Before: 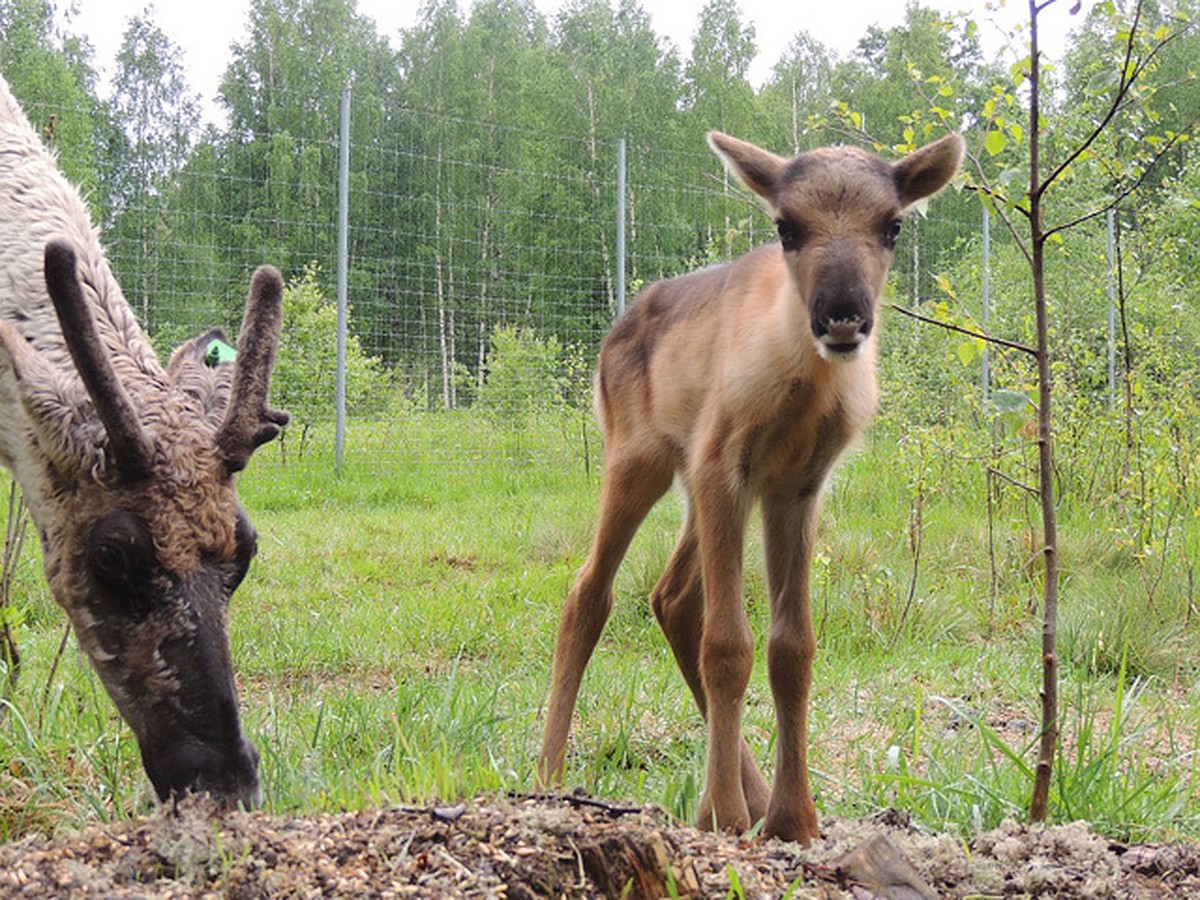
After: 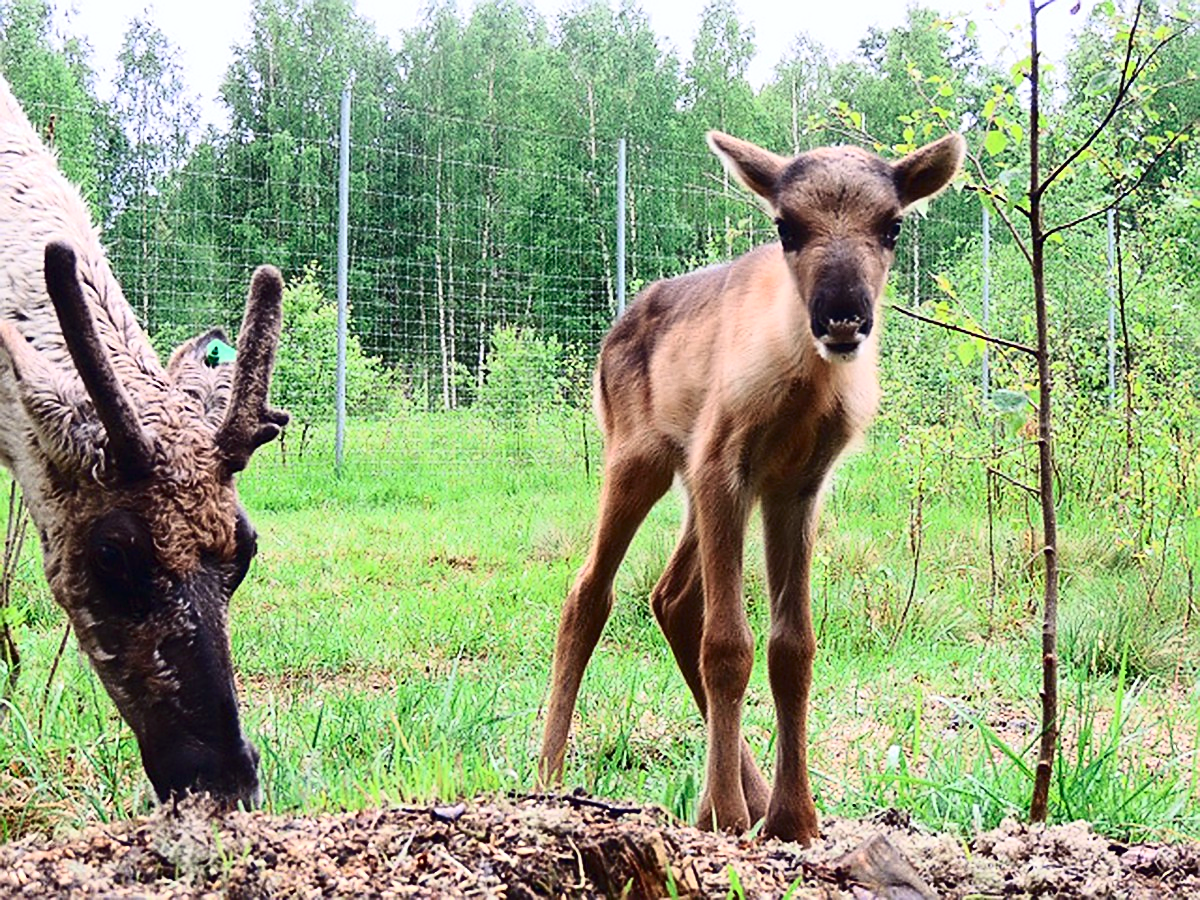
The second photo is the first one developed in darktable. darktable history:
sharpen: on, module defaults
tone curve: curves: ch0 [(0, 0) (0.236, 0.124) (0.373, 0.304) (0.542, 0.593) (0.737, 0.873) (1, 1)]; ch1 [(0, 0) (0.399, 0.328) (0.488, 0.484) (0.598, 0.624) (1, 1)]; ch2 [(0, 0) (0.448, 0.405) (0.523, 0.511) (0.592, 0.59) (1, 1)], color space Lab, independent channels, preserve colors none
